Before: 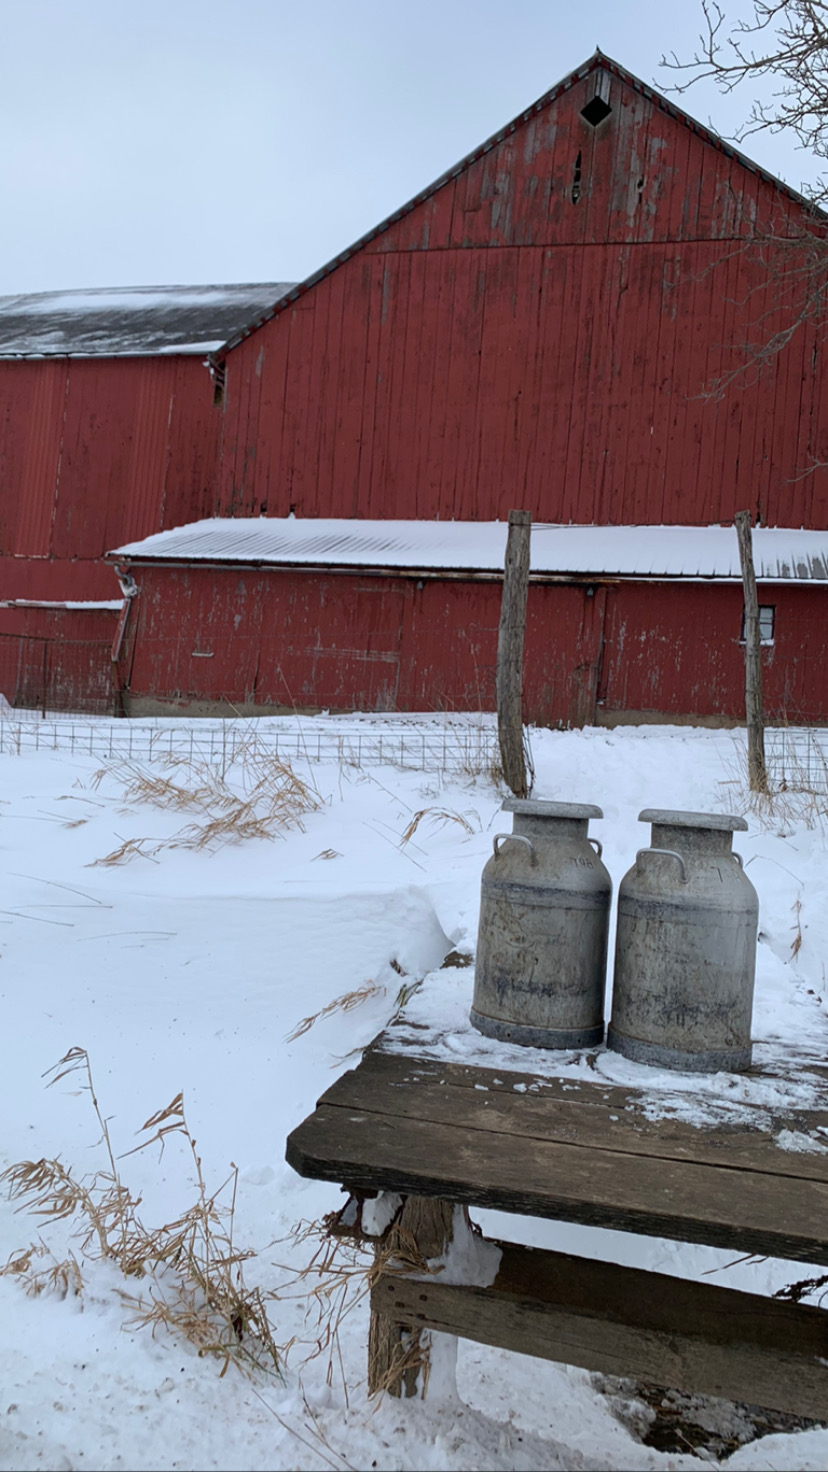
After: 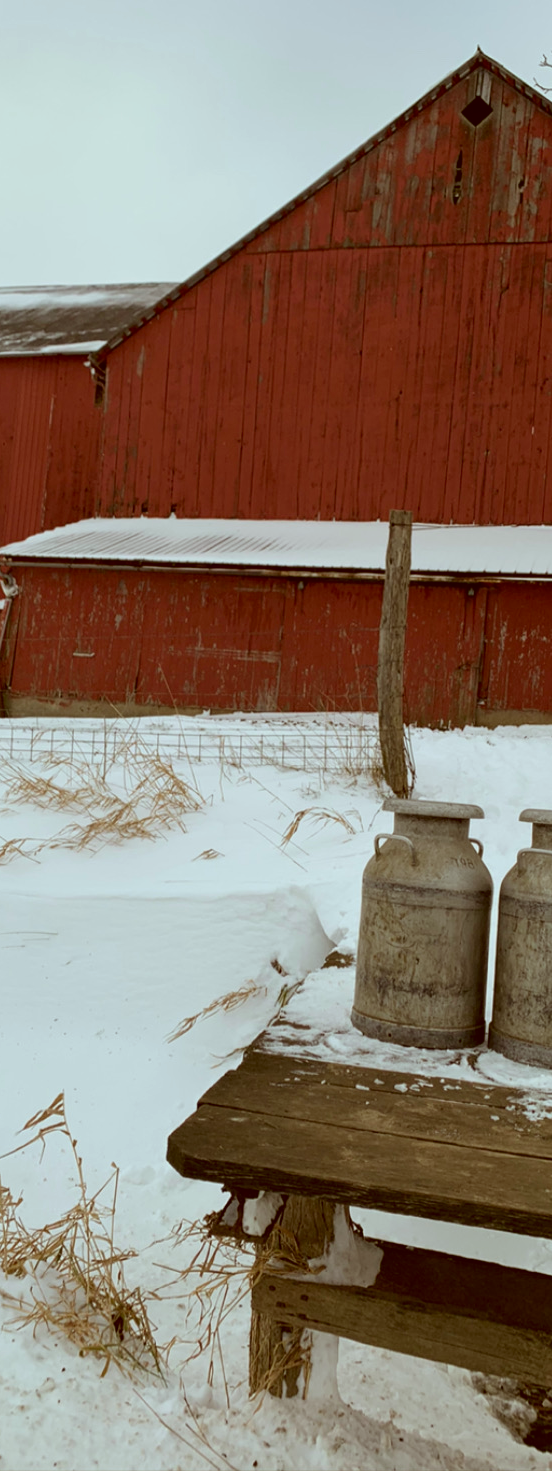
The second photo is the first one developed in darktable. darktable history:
color correction: highlights a* -6.14, highlights b* 9.63, shadows a* 10.33, shadows b* 23.46
crop and rotate: left 14.375%, right 18.946%
